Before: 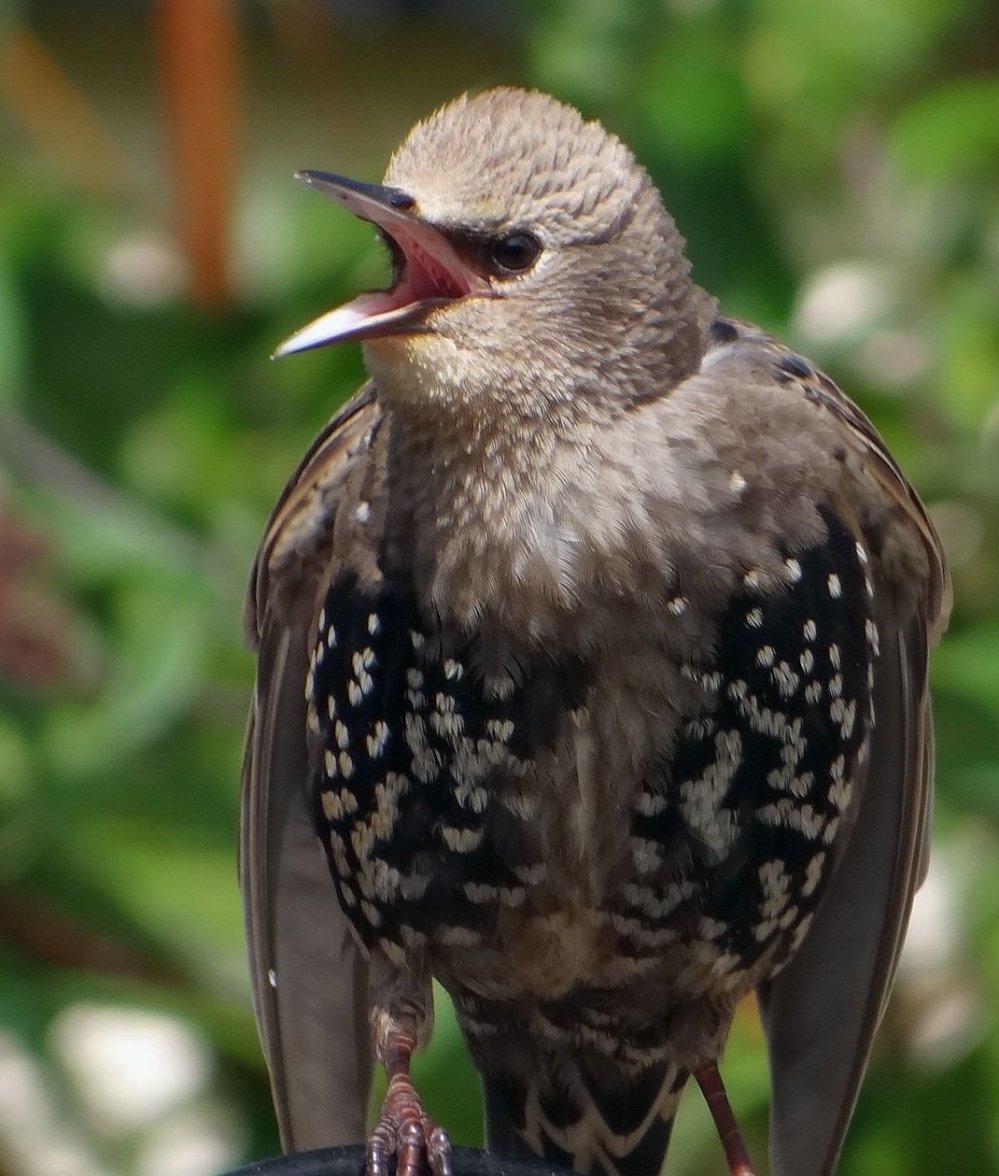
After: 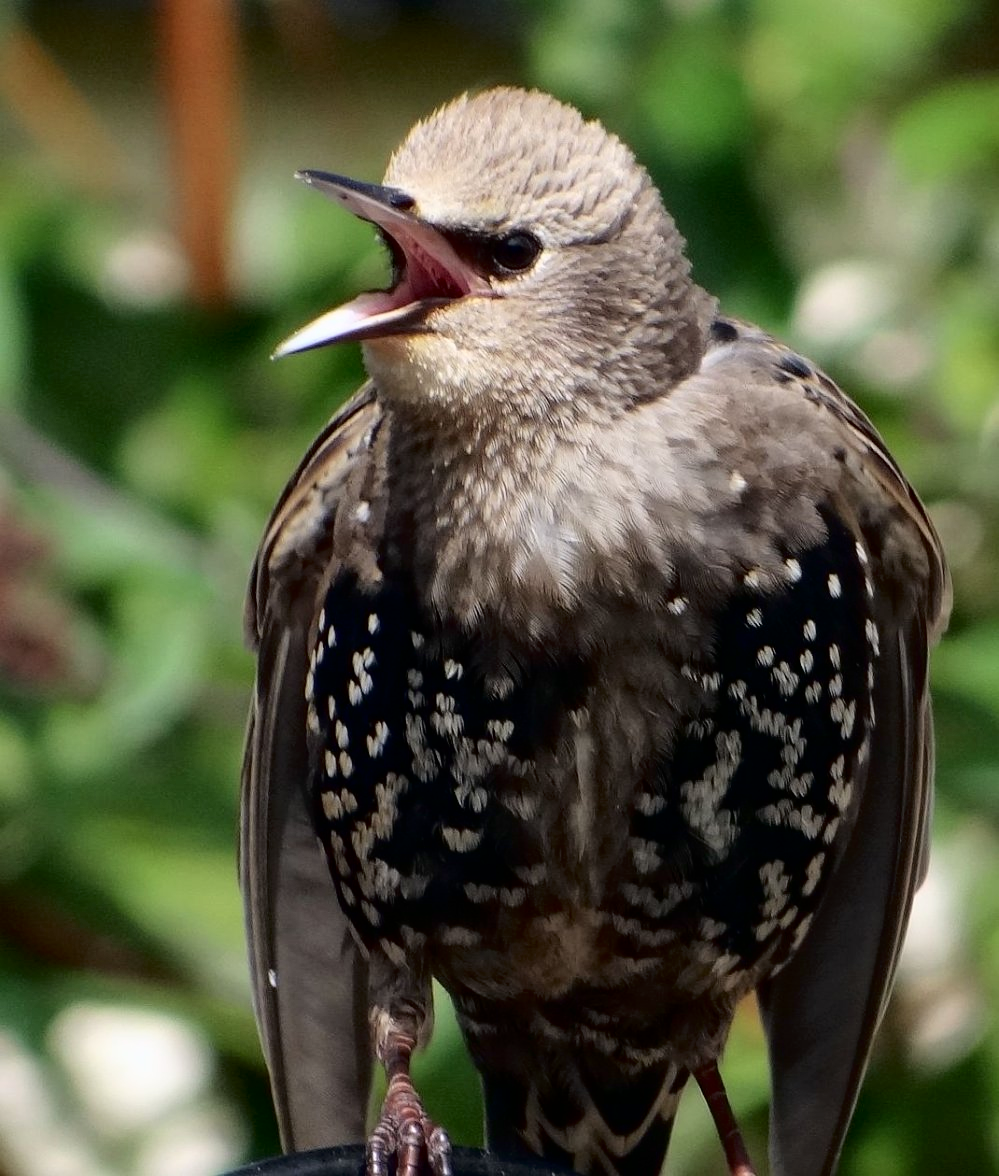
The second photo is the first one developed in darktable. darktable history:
tone curve: curves: ch0 [(0, 0) (0.003, 0) (0.011, 0.001) (0.025, 0.003) (0.044, 0.005) (0.069, 0.012) (0.1, 0.023) (0.136, 0.039) (0.177, 0.088) (0.224, 0.15) (0.277, 0.239) (0.335, 0.334) (0.399, 0.43) (0.468, 0.526) (0.543, 0.621) (0.623, 0.711) (0.709, 0.791) (0.801, 0.87) (0.898, 0.949) (1, 1)], color space Lab, independent channels, preserve colors none
